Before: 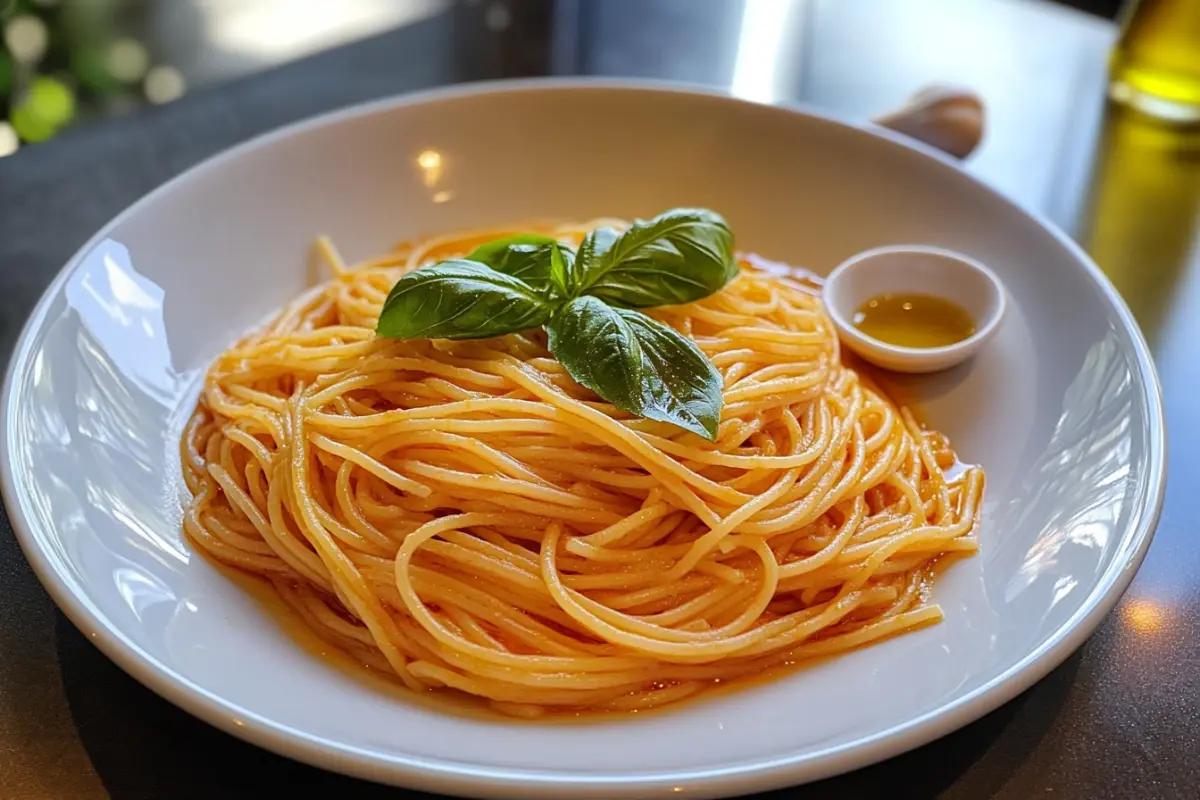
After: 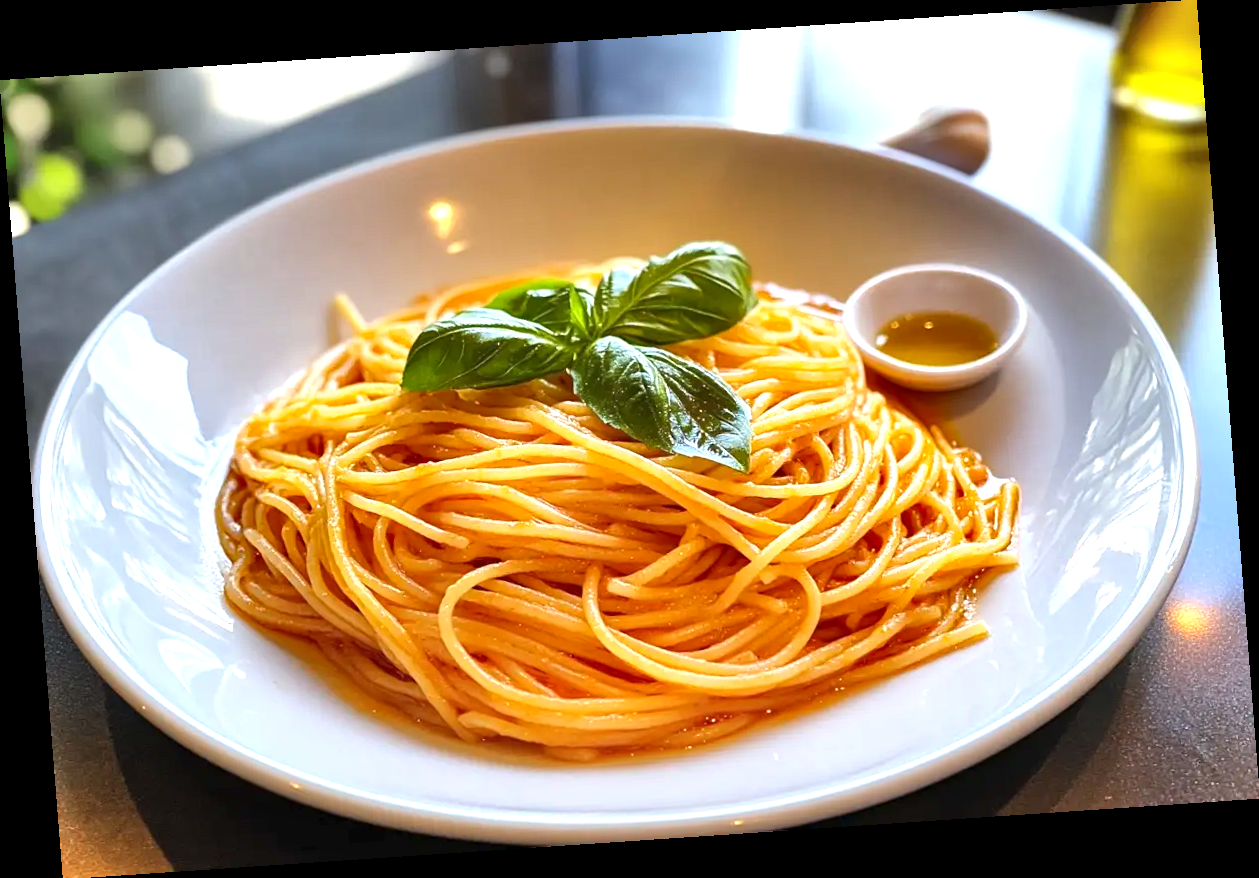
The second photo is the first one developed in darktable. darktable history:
rotate and perspective: rotation -4.2°, shear 0.006, automatic cropping off
exposure: exposure 0.921 EV, compensate highlight preservation false
shadows and highlights: soften with gaussian
